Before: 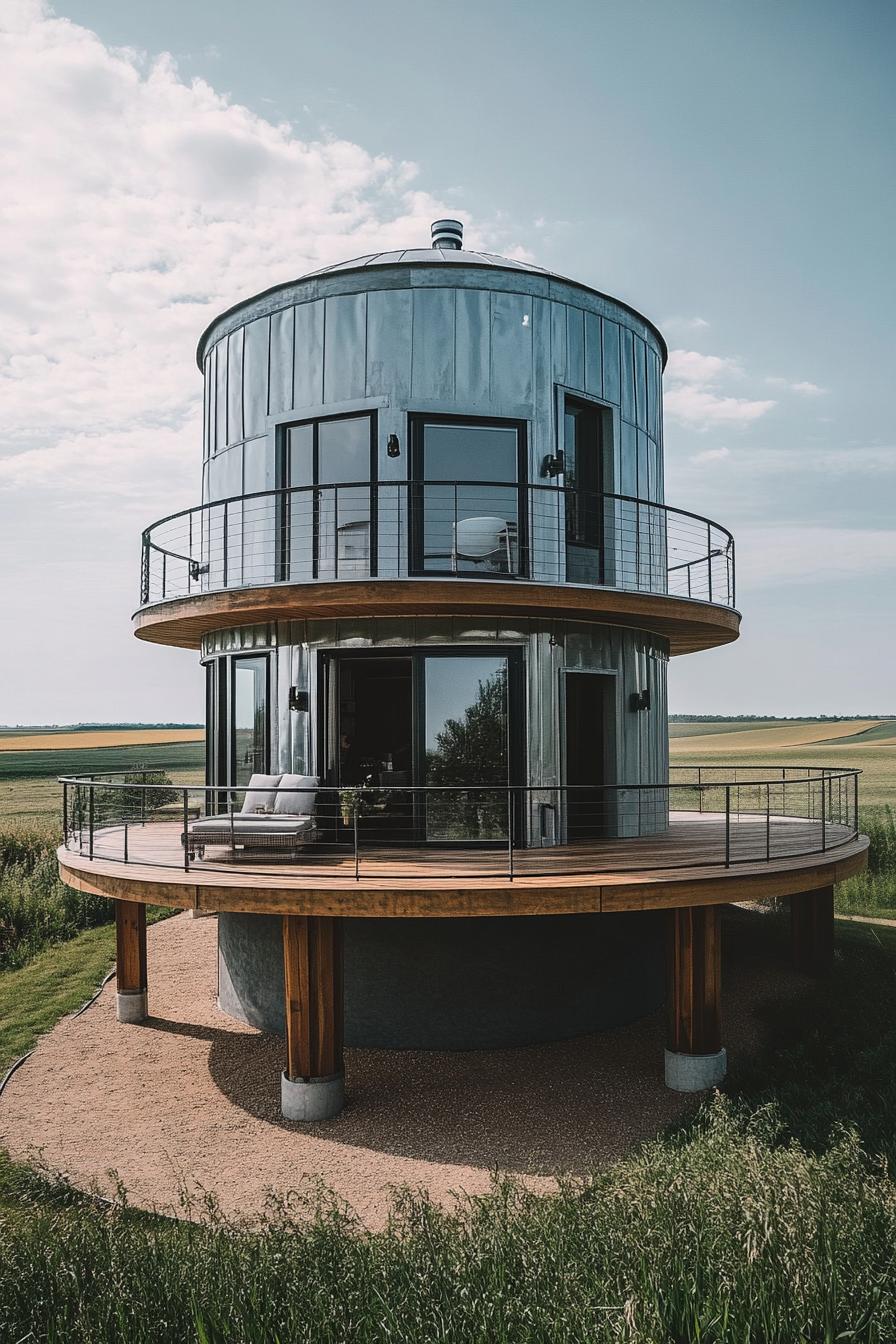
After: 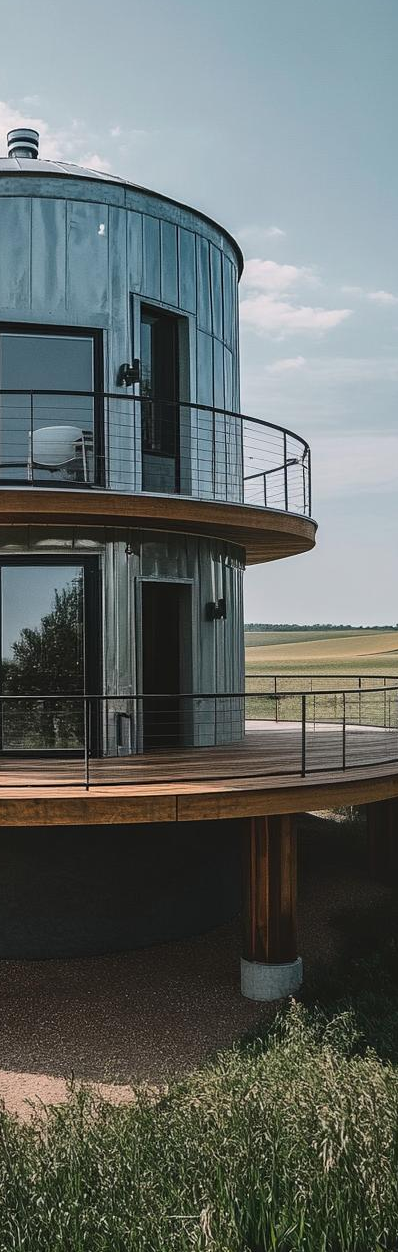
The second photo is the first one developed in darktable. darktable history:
crop: left 47.425%, top 6.837%, right 8.102%
